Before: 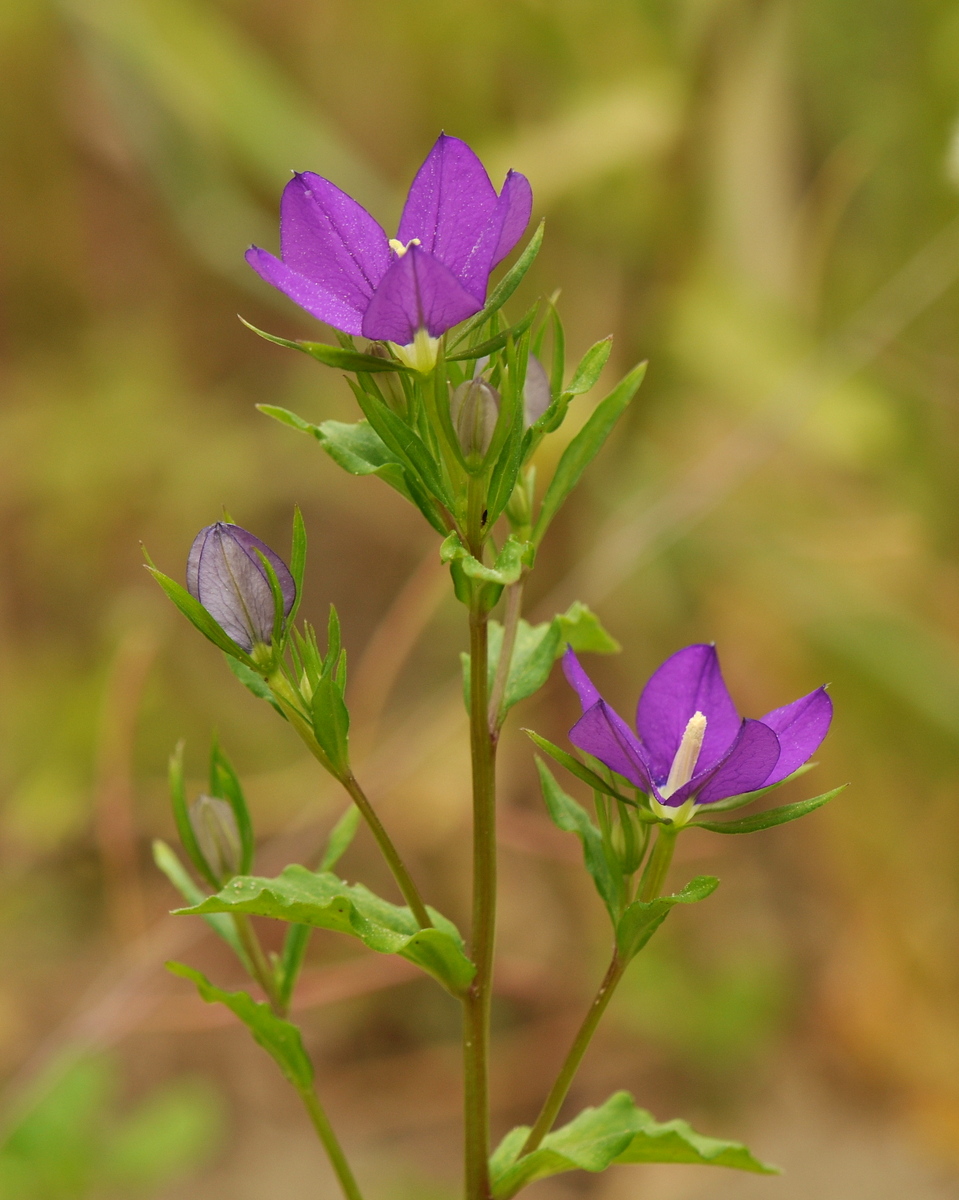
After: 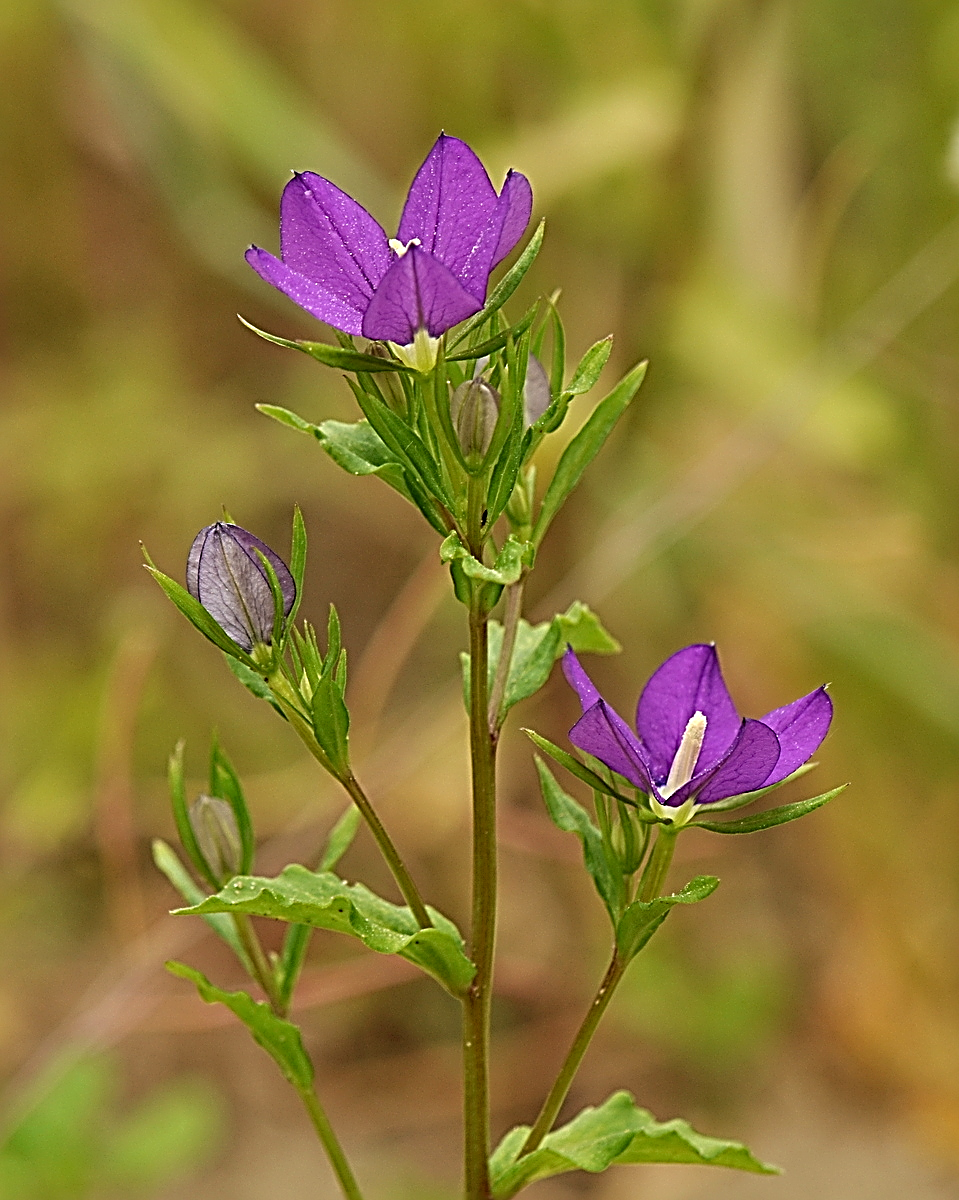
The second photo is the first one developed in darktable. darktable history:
sharpen: radius 3.16, amount 1.747
local contrast: highlights 106%, shadows 100%, detail 119%, midtone range 0.2
